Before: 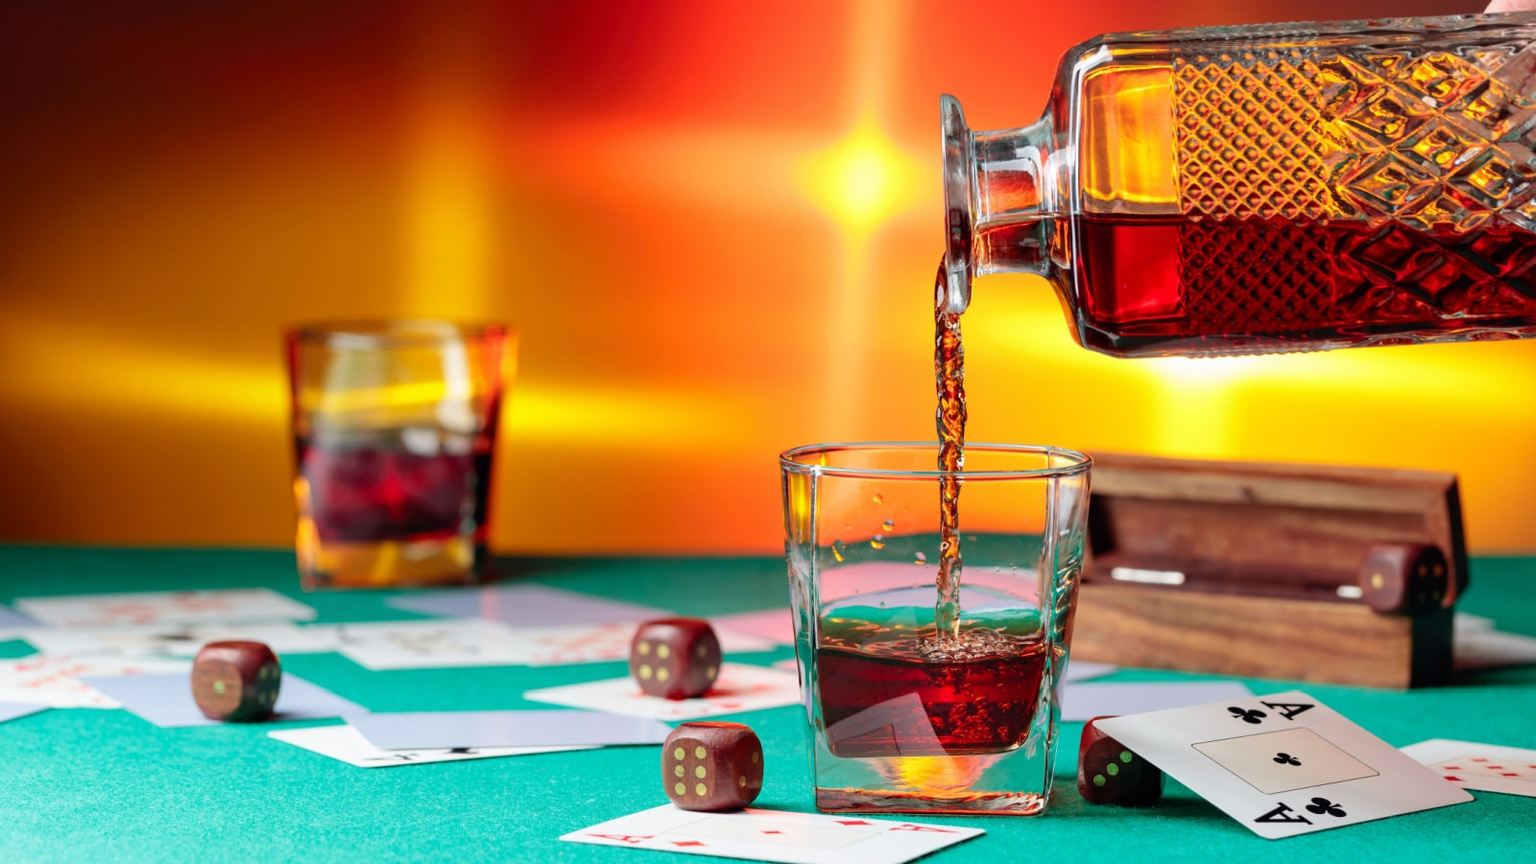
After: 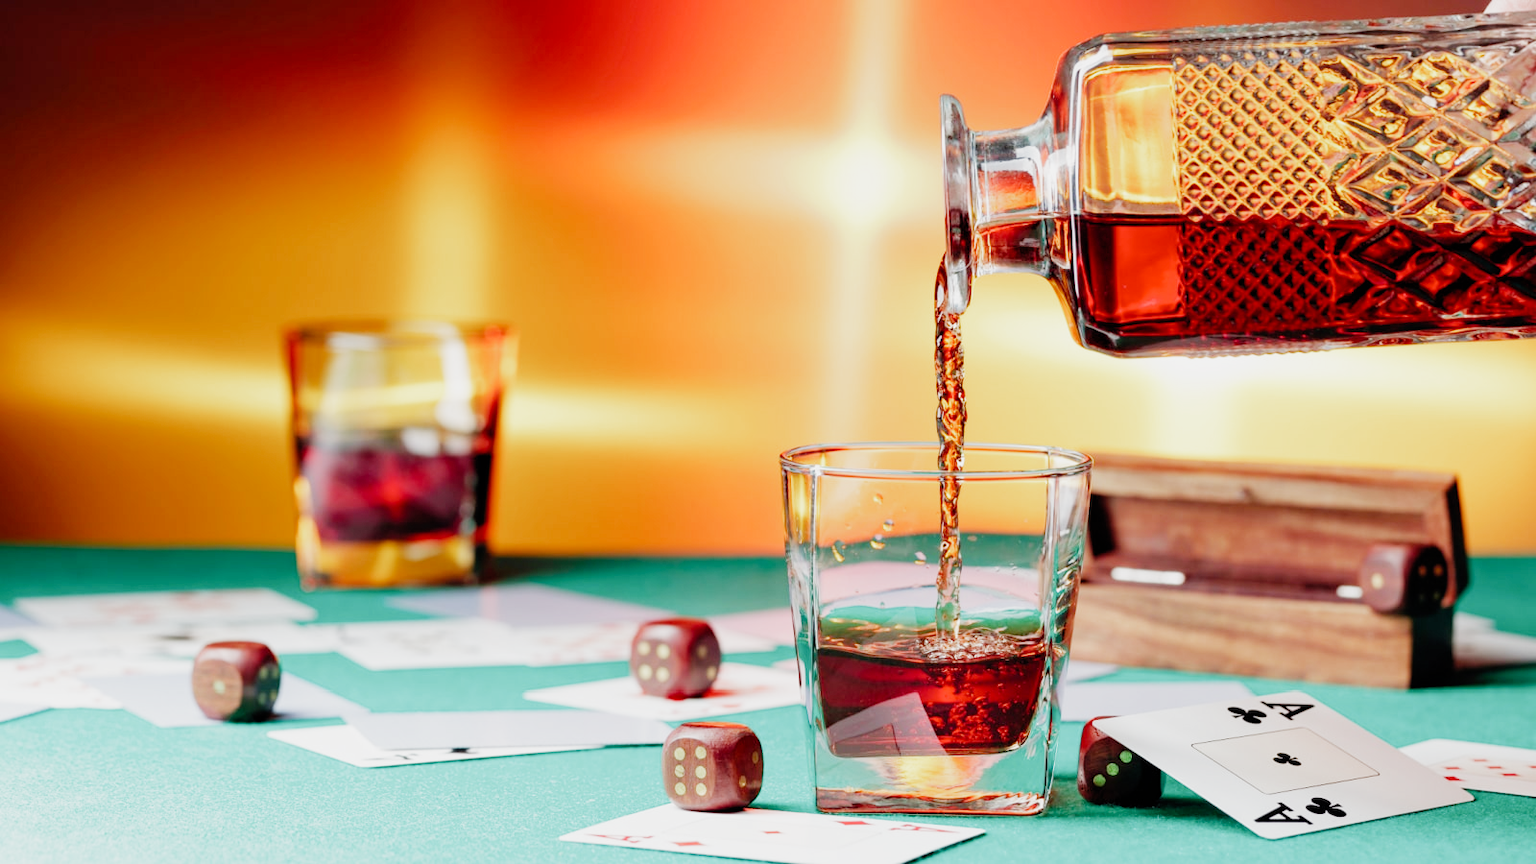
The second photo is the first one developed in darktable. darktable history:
filmic rgb: black relative exposure -7.65 EV, white relative exposure 4.56 EV, hardness 3.61, add noise in highlights 0.002, preserve chrominance no, color science v3 (2019), use custom middle-gray values true, contrast in highlights soft
exposure: black level correction 0, exposure 1.102 EV, compensate highlight preservation false
